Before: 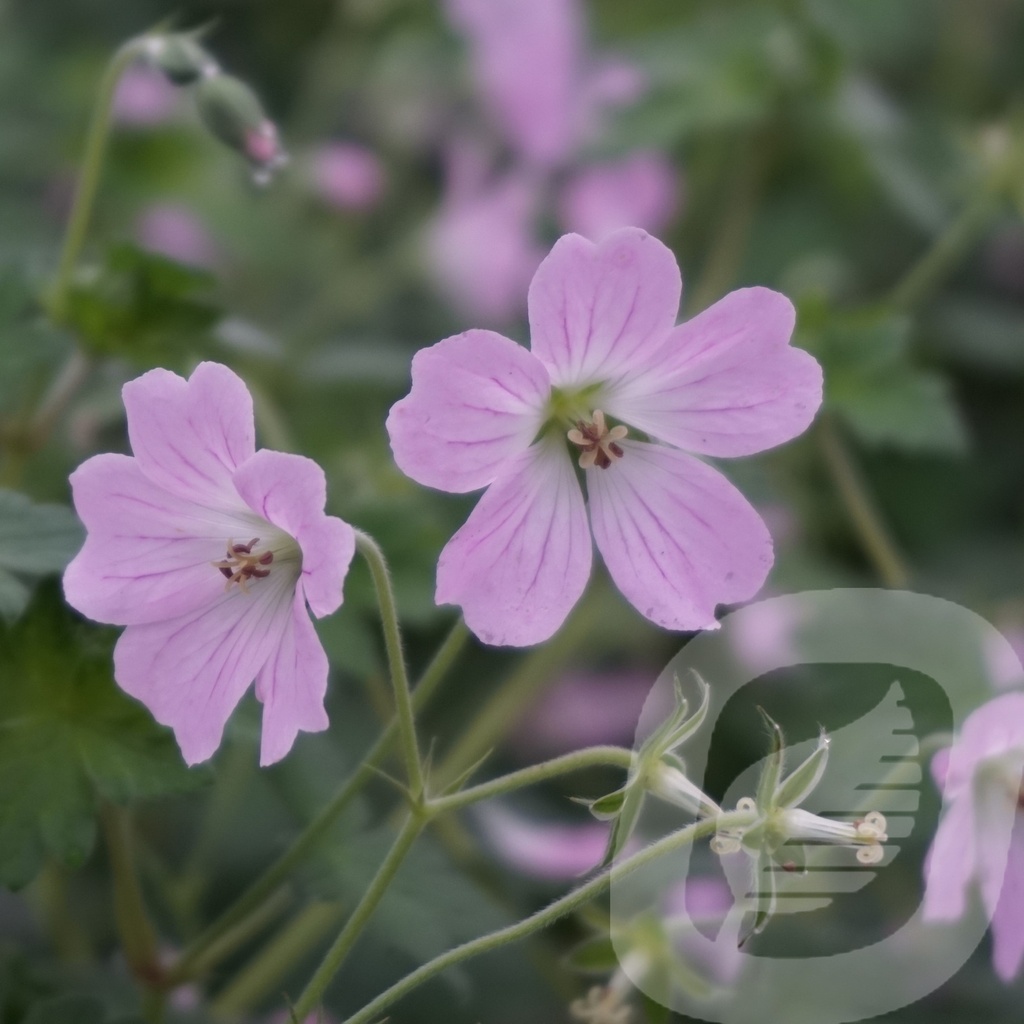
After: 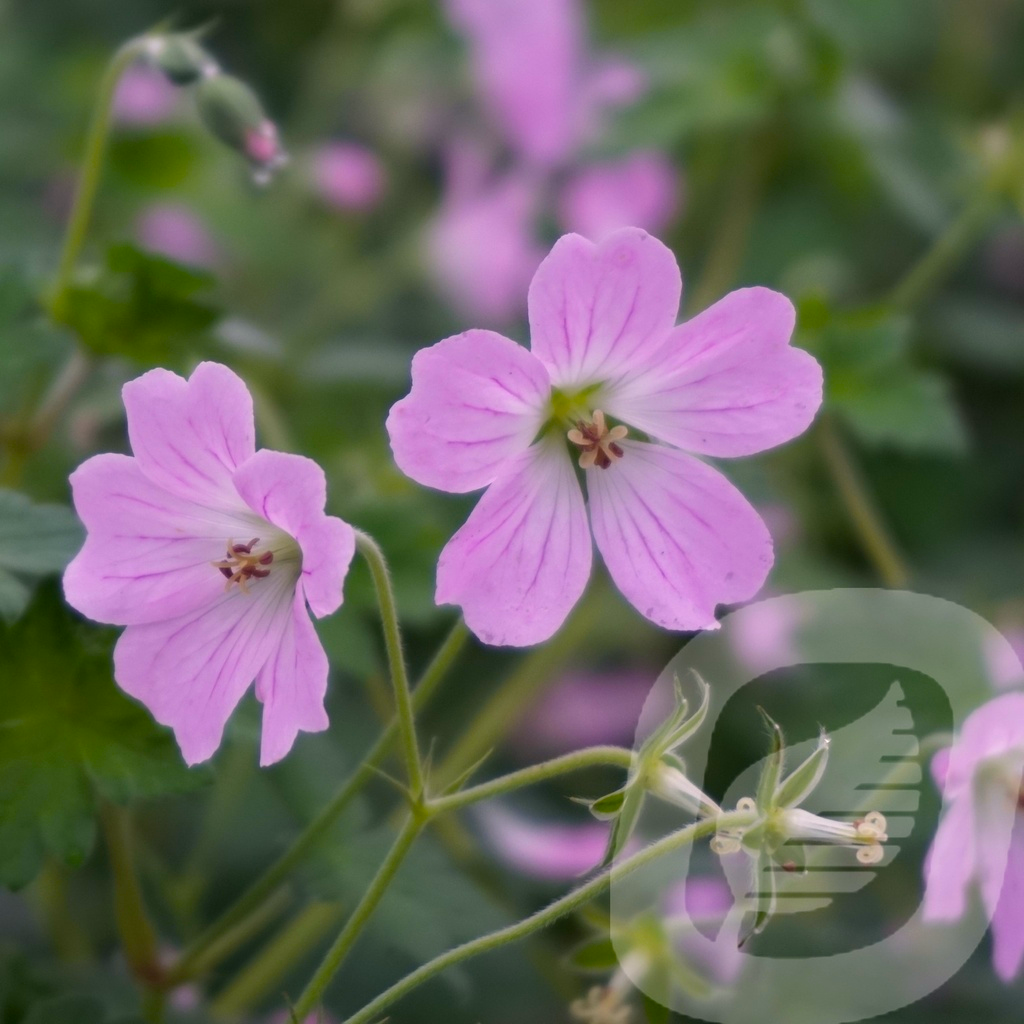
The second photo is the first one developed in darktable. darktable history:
color balance rgb: highlights gain › luminance 7.15%, highlights gain › chroma 0.893%, highlights gain › hue 49.8°, linear chroma grading › global chroma 20.179%, perceptual saturation grading › global saturation 25.086%
